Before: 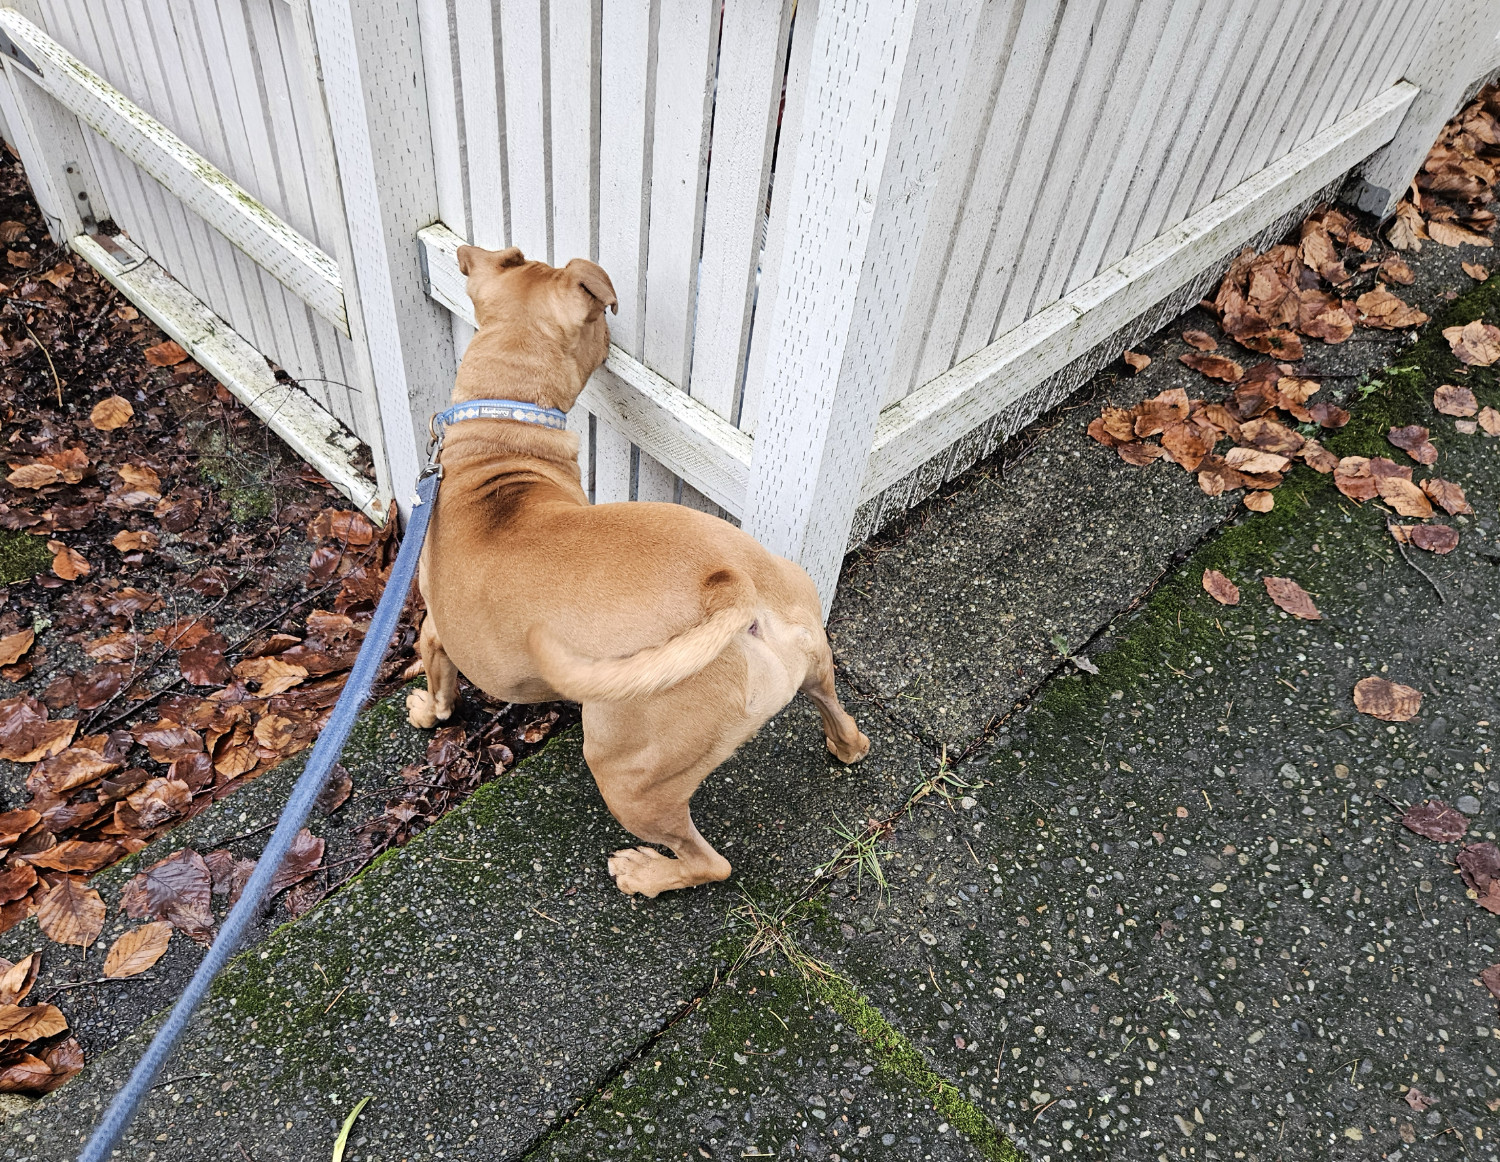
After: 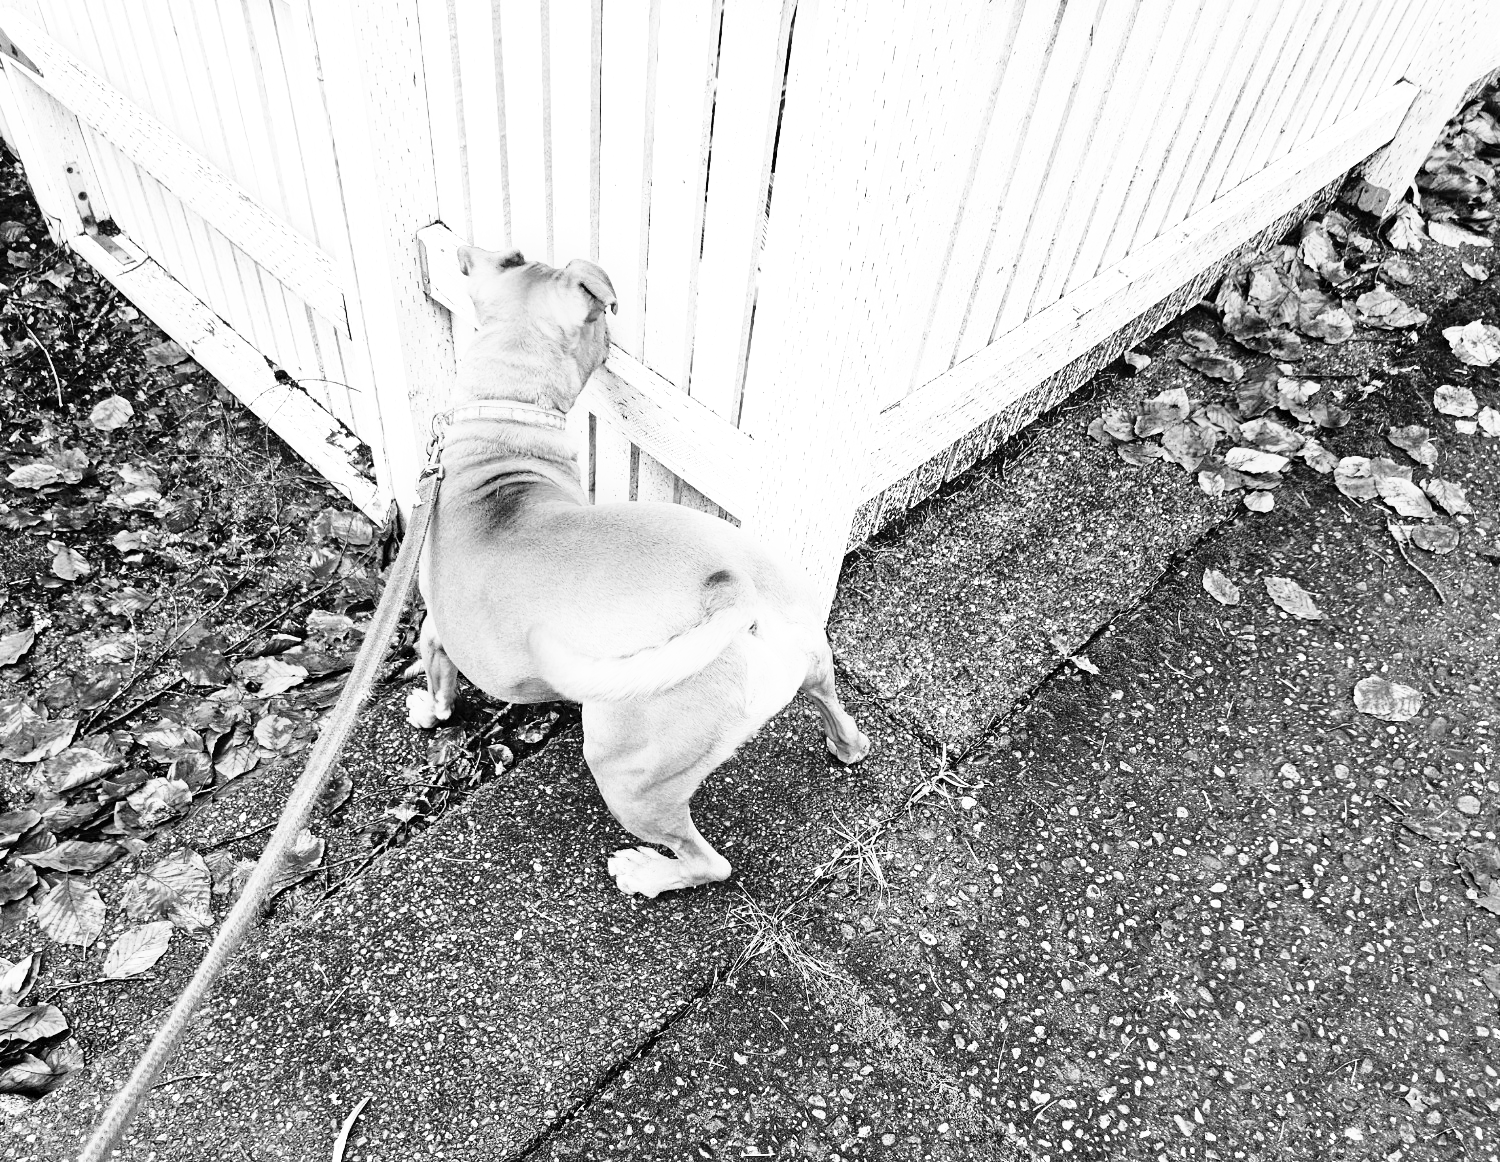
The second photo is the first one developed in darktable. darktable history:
base curve: curves: ch0 [(0, 0) (0.026, 0.03) (0.109, 0.232) (0.351, 0.748) (0.669, 0.968) (1, 1)], preserve colors none
monochrome: a 1.94, b -0.638
color balance rgb: linear chroma grading › shadows 10%, linear chroma grading › highlights 10%, linear chroma grading › global chroma 15%, linear chroma grading › mid-tones 15%, perceptual saturation grading › global saturation 40%, perceptual saturation grading › highlights -25%, perceptual saturation grading › mid-tones 35%, perceptual saturation grading › shadows 35%, perceptual brilliance grading › global brilliance 11.29%, global vibrance 11.29%
